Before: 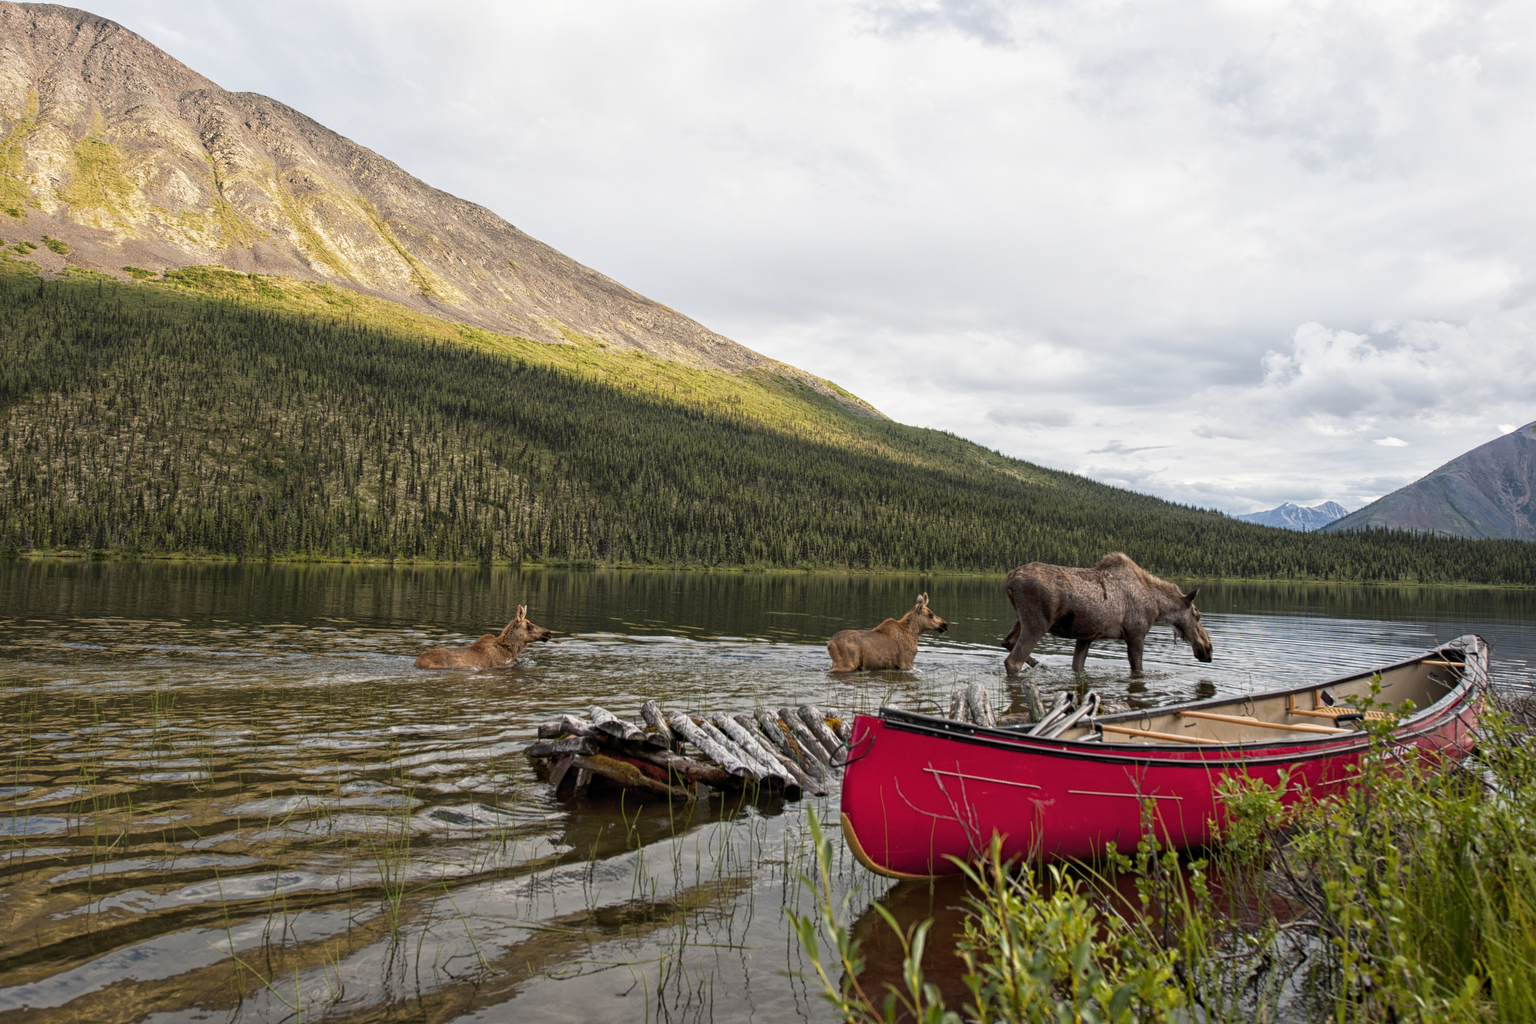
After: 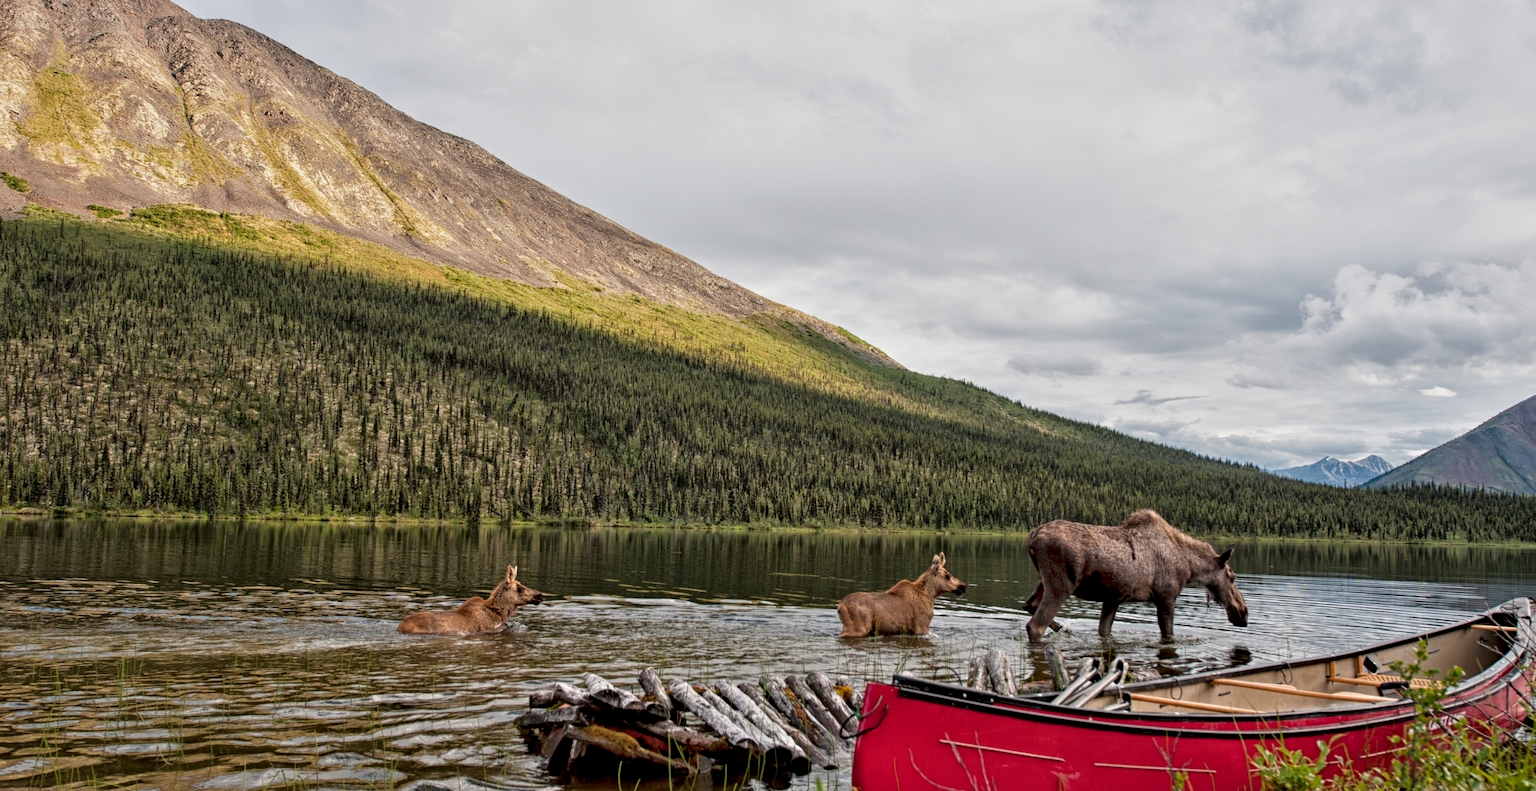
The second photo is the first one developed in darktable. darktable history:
tone equalizer: -8 EV 0.25 EV, -7 EV 0.417 EV, -6 EV 0.417 EV, -5 EV 0.25 EV, -3 EV -0.25 EV, -2 EV -0.417 EV, -1 EV -0.417 EV, +0 EV -0.25 EV, edges refinement/feathering 500, mask exposure compensation -1.57 EV, preserve details guided filter
crop: left 2.737%, top 7.287%, right 3.421%, bottom 20.179%
contrast equalizer: y [[0.545, 0.572, 0.59, 0.59, 0.571, 0.545], [0.5 ×6], [0.5 ×6], [0 ×6], [0 ×6]]
